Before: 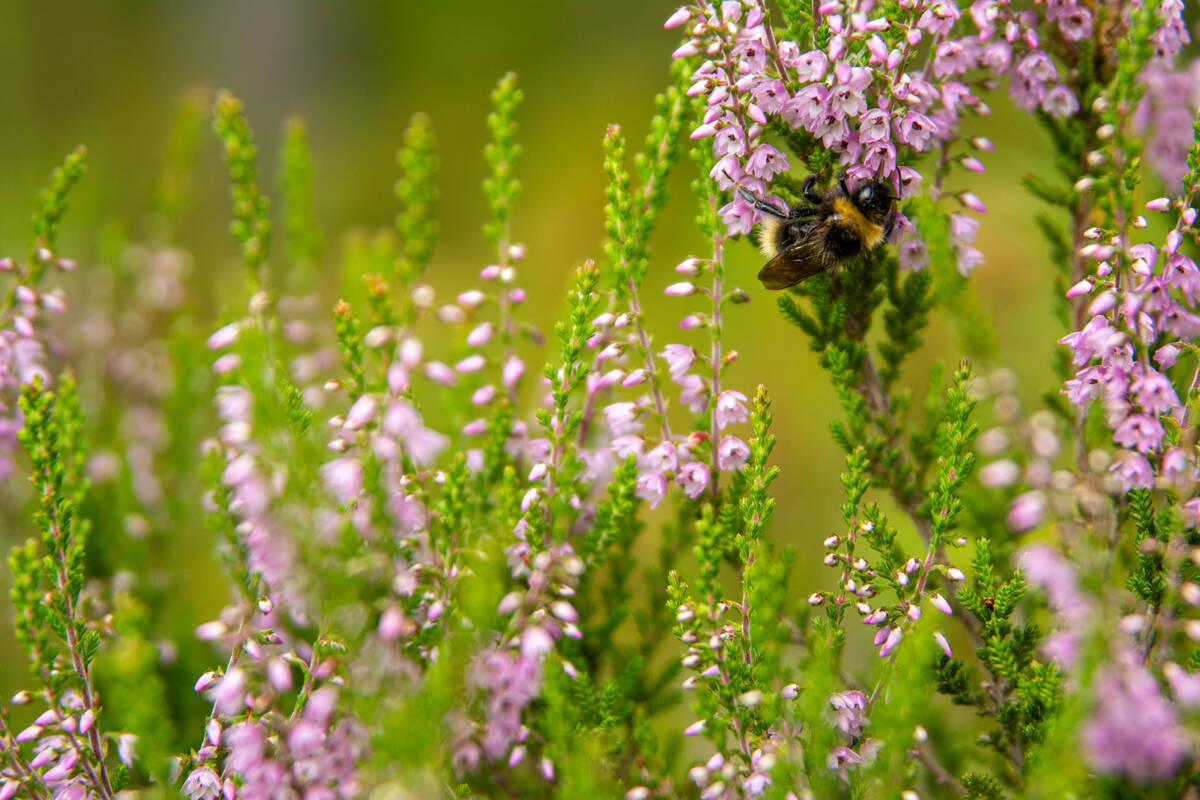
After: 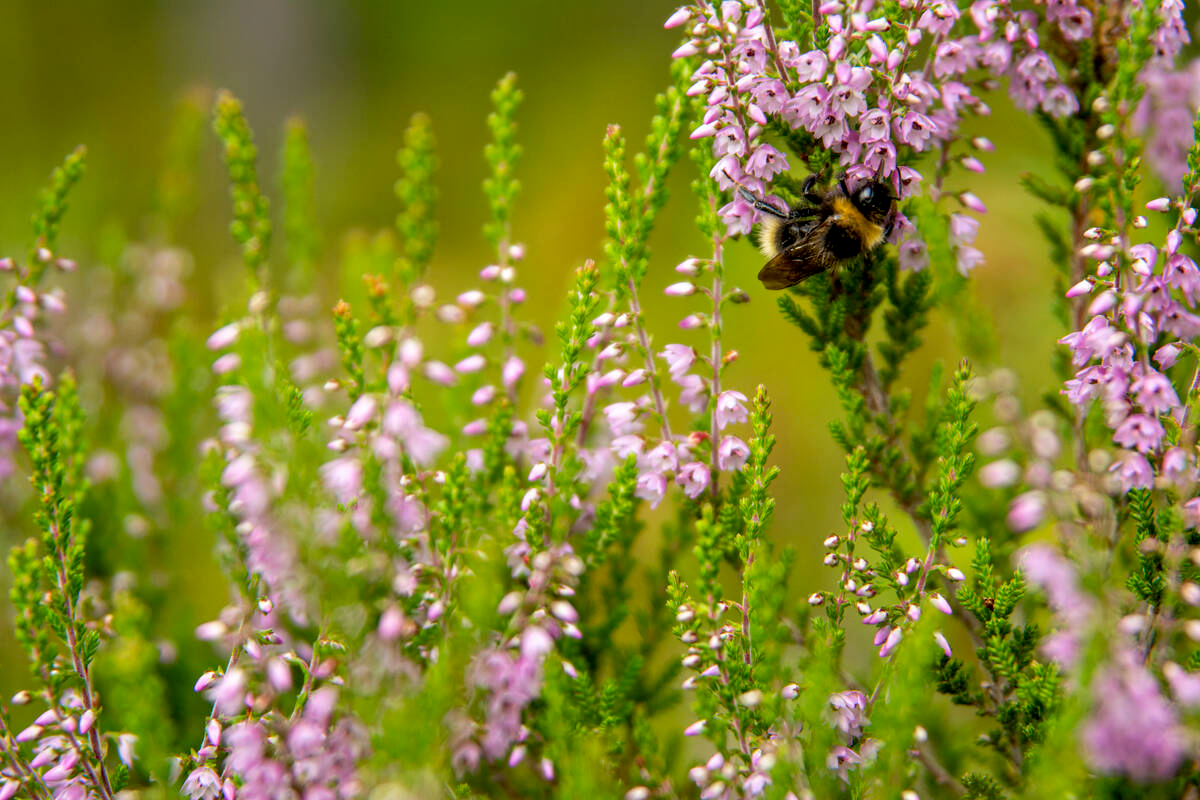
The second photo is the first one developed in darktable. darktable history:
exposure: black level correction 0.009, compensate exposure bias true, compensate highlight preservation false
